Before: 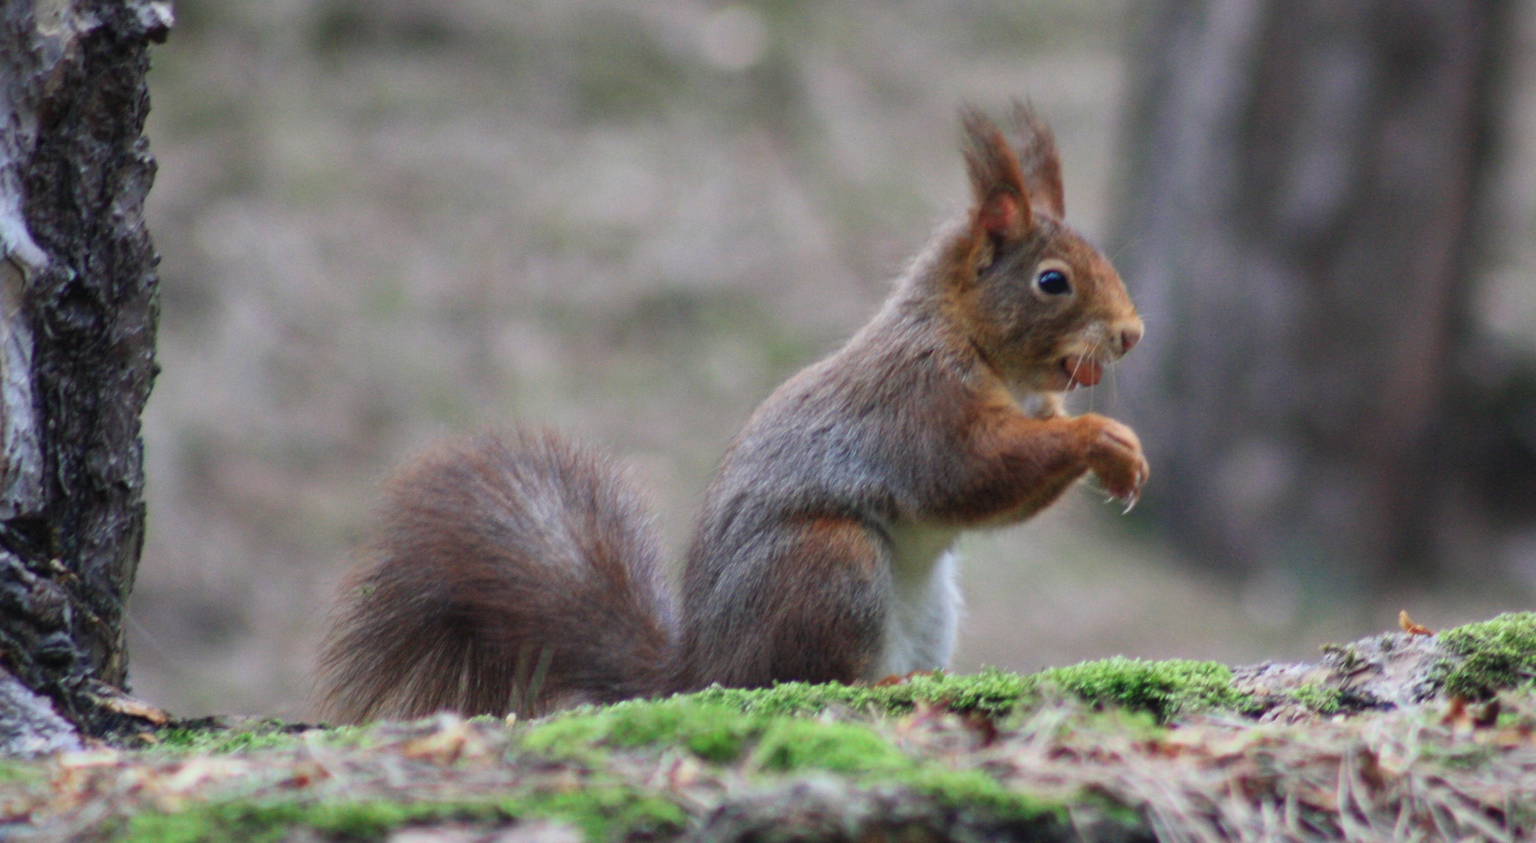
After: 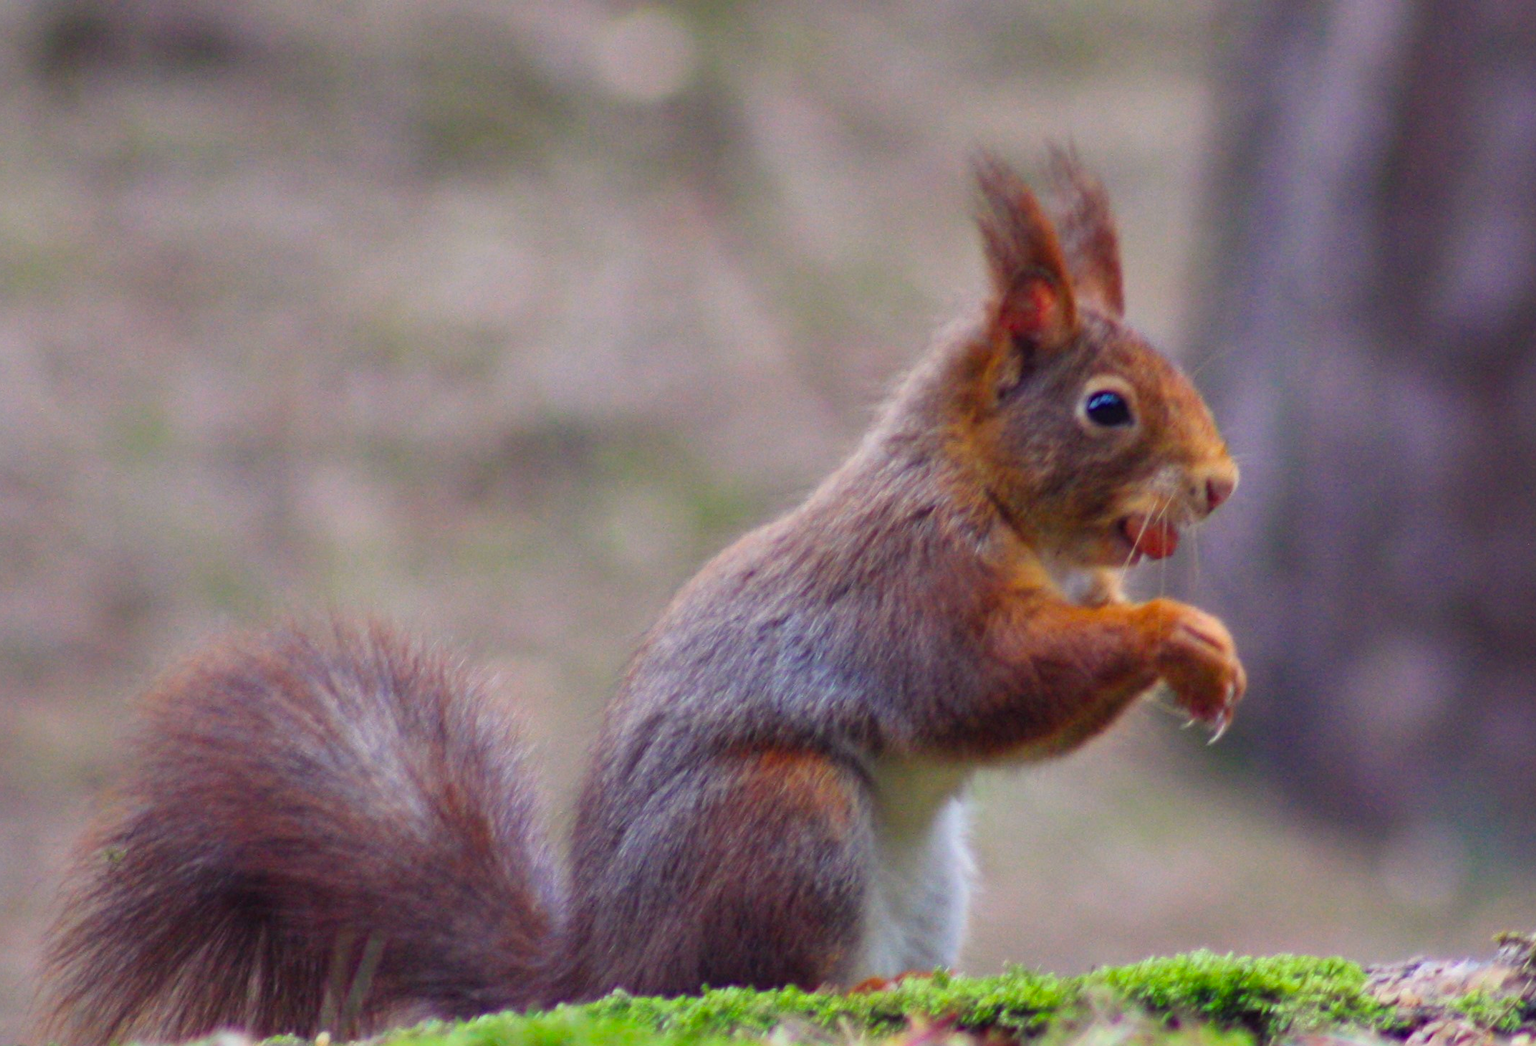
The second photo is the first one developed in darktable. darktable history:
color balance rgb: shadows lift › luminance 0.605%, shadows lift › chroma 6.779%, shadows lift › hue 300.06°, highlights gain › chroma 1.372%, highlights gain › hue 50.71°, linear chroma grading › shadows -7.801%, linear chroma grading › global chroma 9.695%, perceptual saturation grading › global saturation 39.449%
crop: left 18.784%, right 12.097%, bottom 14.174%
